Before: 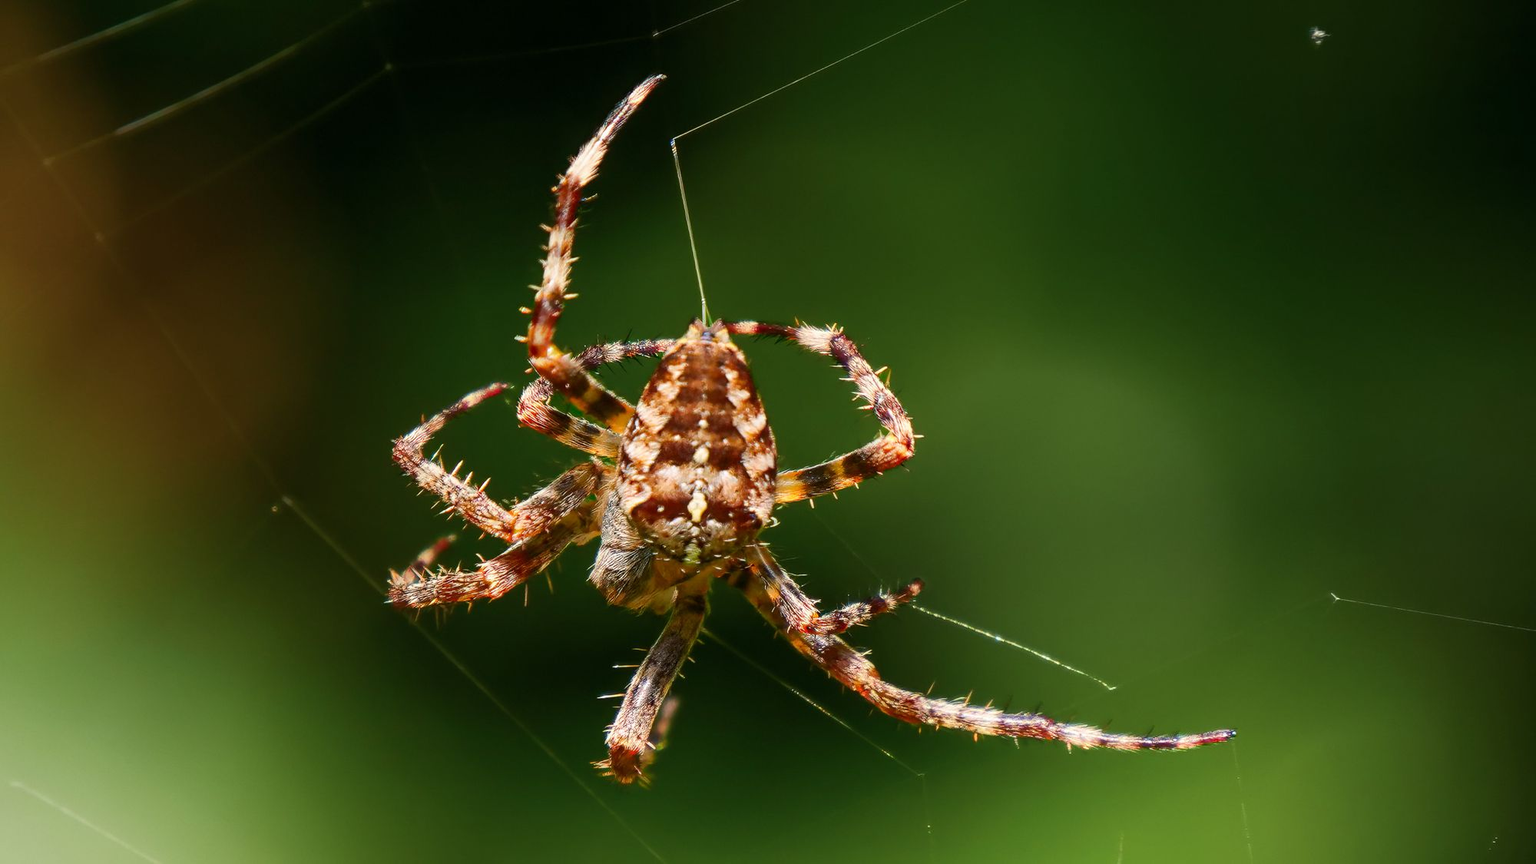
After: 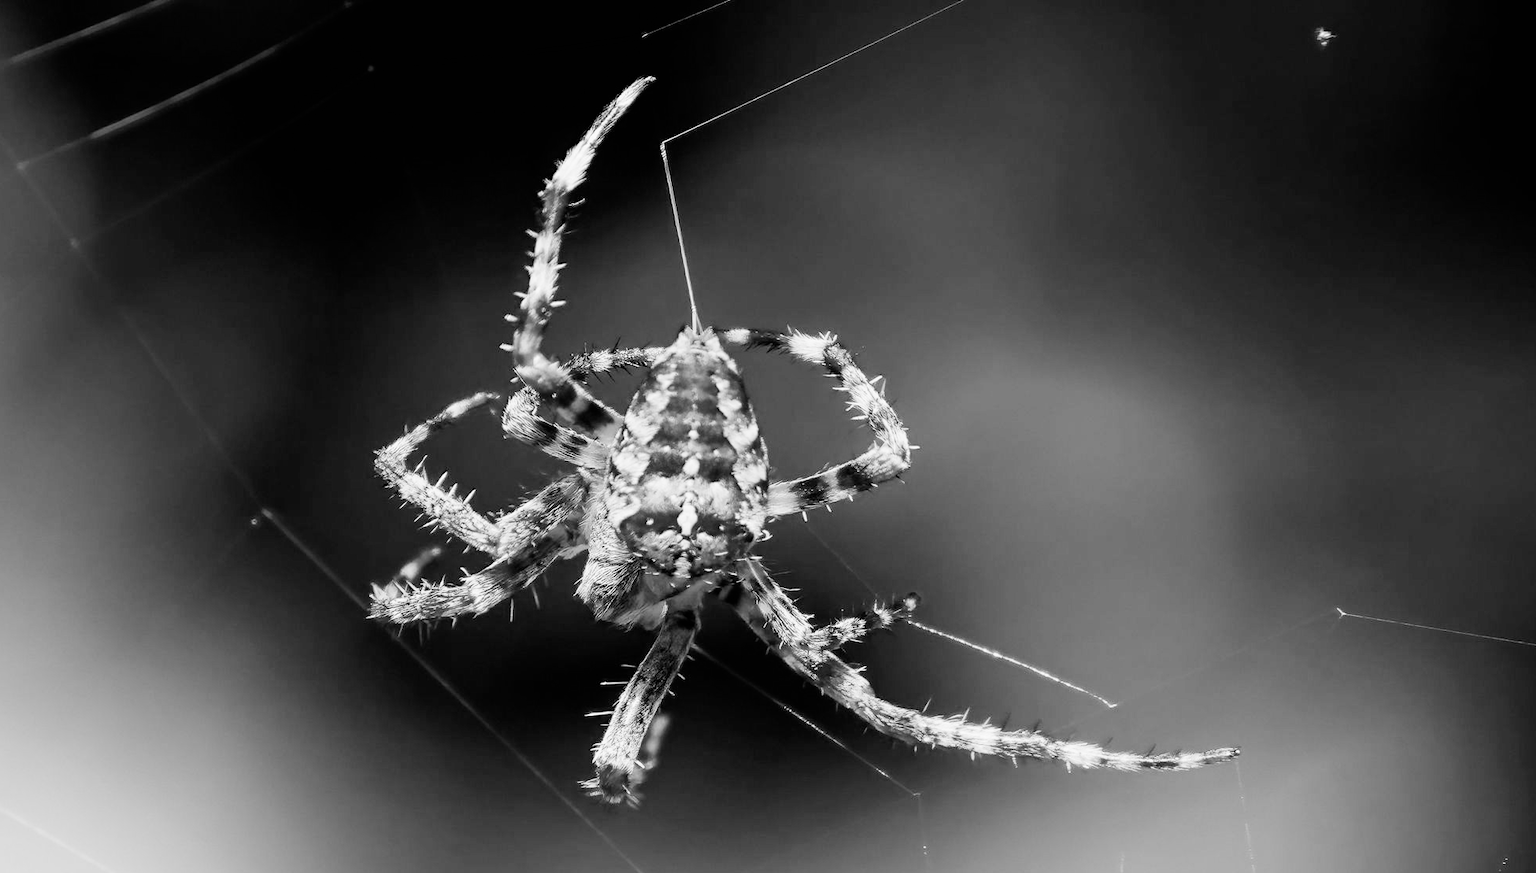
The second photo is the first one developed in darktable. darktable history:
exposure: exposure 1 EV, compensate highlight preservation false
monochrome: on, module defaults
filmic rgb: black relative exposure -5 EV, hardness 2.88, contrast 1.3
crop and rotate: left 1.774%, right 0.633%, bottom 1.28%
